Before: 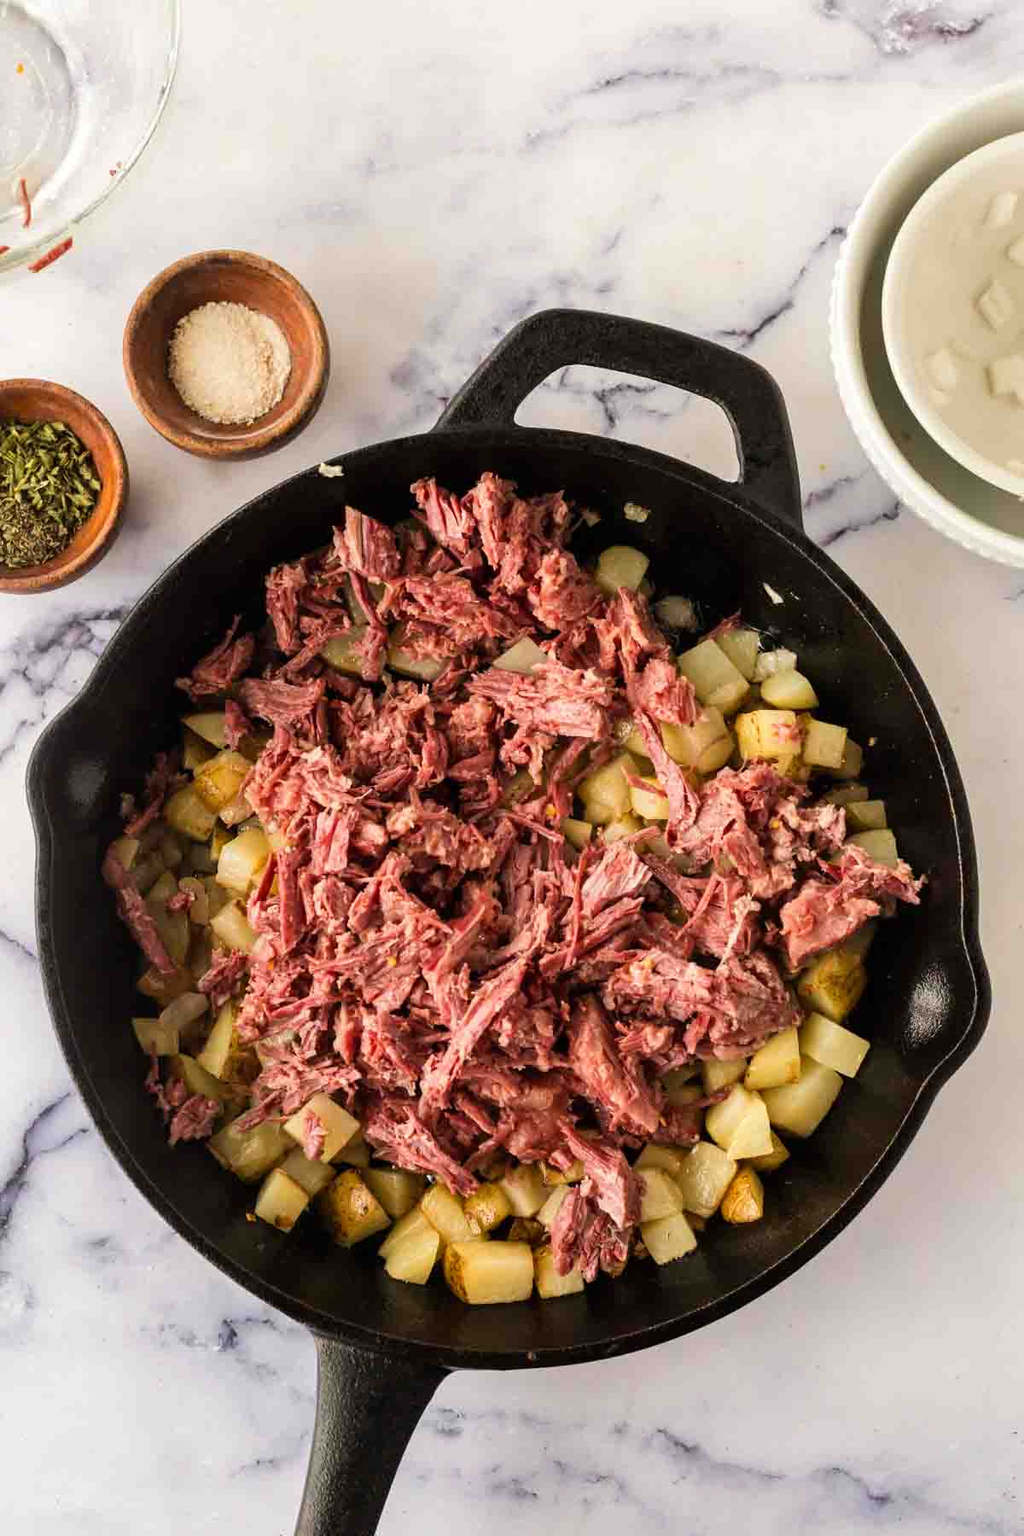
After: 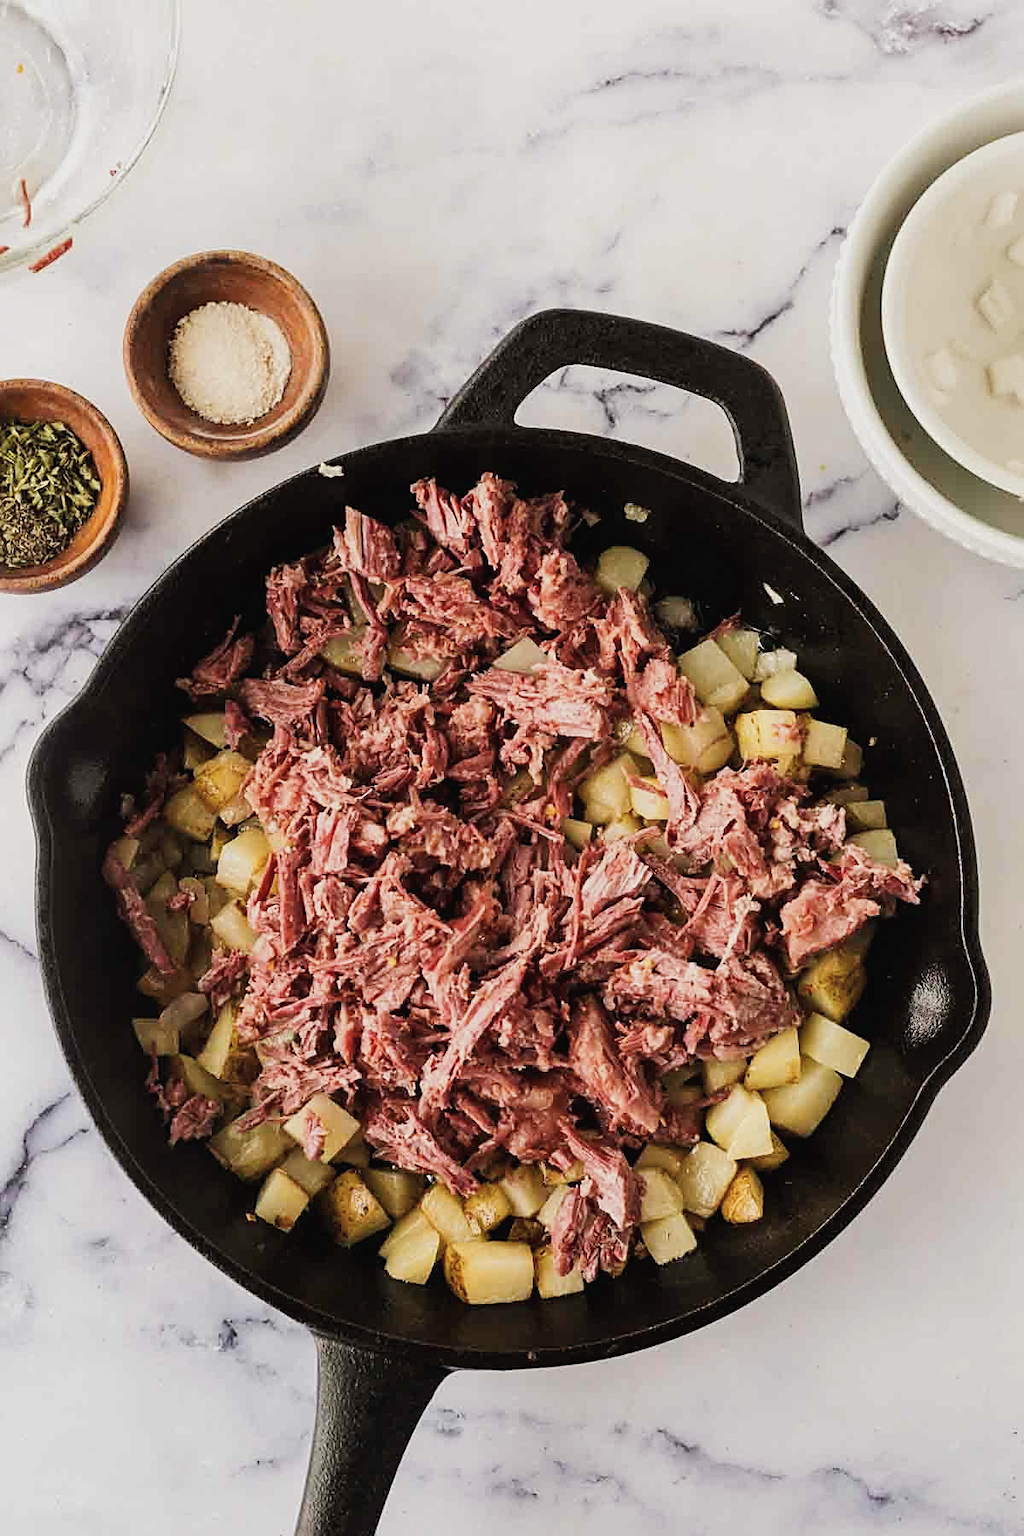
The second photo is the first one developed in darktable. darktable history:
tone curve: curves: ch0 [(0, 0.018) (0.036, 0.038) (0.15, 0.131) (0.27, 0.247) (0.545, 0.561) (0.761, 0.761) (1, 0.919)]; ch1 [(0, 0) (0.179, 0.173) (0.322, 0.32) (0.429, 0.431) (0.502, 0.5) (0.519, 0.522) (0.562, 0.588) (0.625, 0.67) (0.711, 0.745) (1, 1)]; ch2 [(0, 0) (0.29, 0.295) (0.404, 0.436) (0.497, 0.499) (0.521, 0.523) (0.561, 0.605) (0.657, 0.655) (0.712, 0.764) (1, 1)], preserve colors none
sharpen: on, module defaults
color correction: highlights b* 0.046, saturation 0.796
